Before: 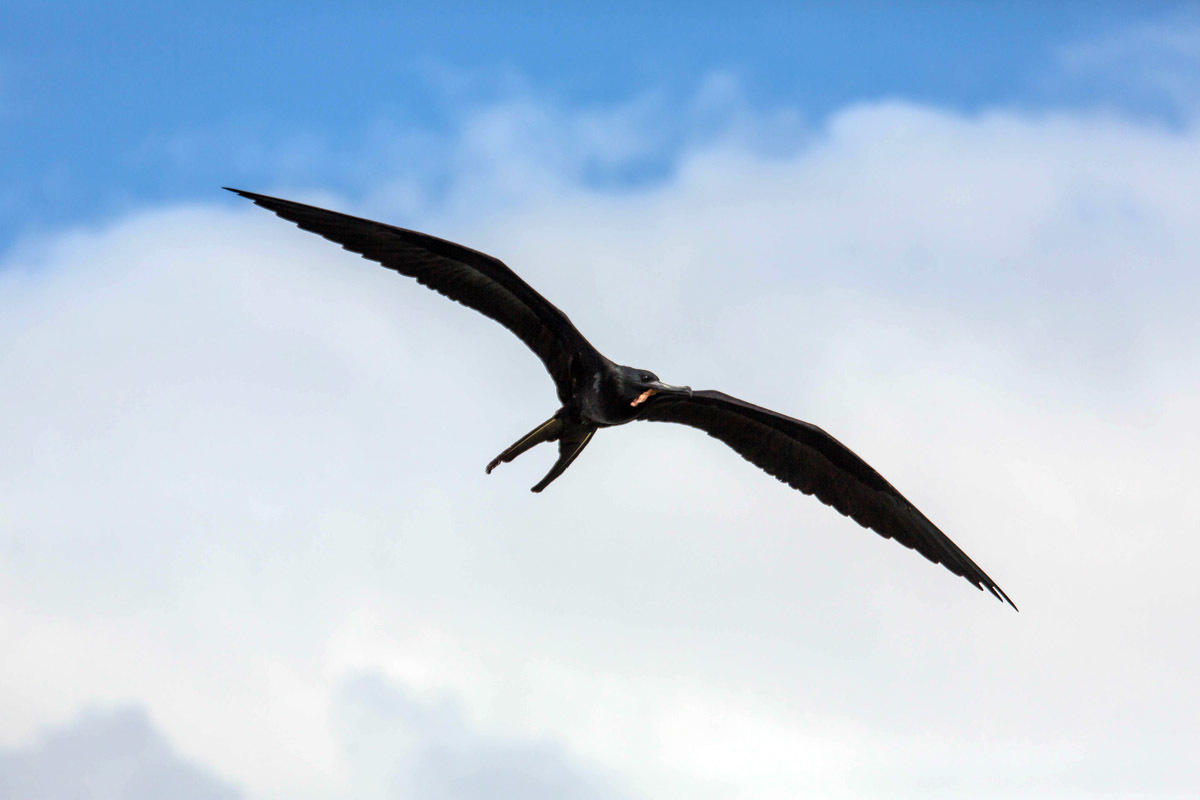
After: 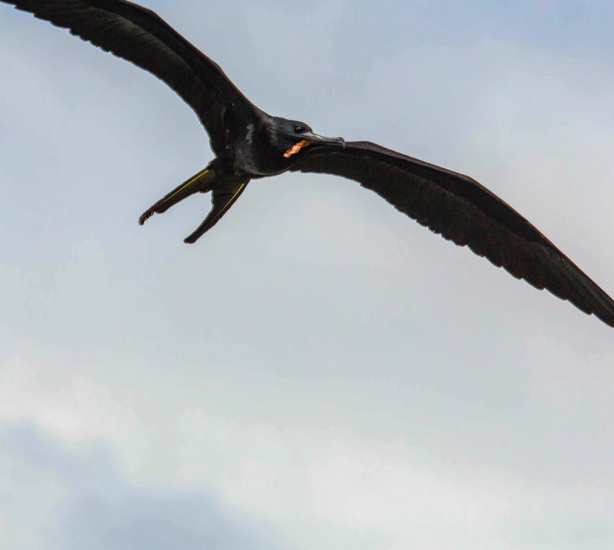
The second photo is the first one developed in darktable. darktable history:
color balance rgb: shadows lift › chroma 0.743%, shadows lift › hue 113.97°, perceptual saturation grading › global saturation 25.051%, global vibrance 14.788%
local contrast: on, module defaults
shadows and highlights: radius 121.64, shadows 21.94, white point adjustment -9.71, highlights -15.42, soften with gaussian
crop and rotate: left 28.944%, top 31.214%, right 19.822%
